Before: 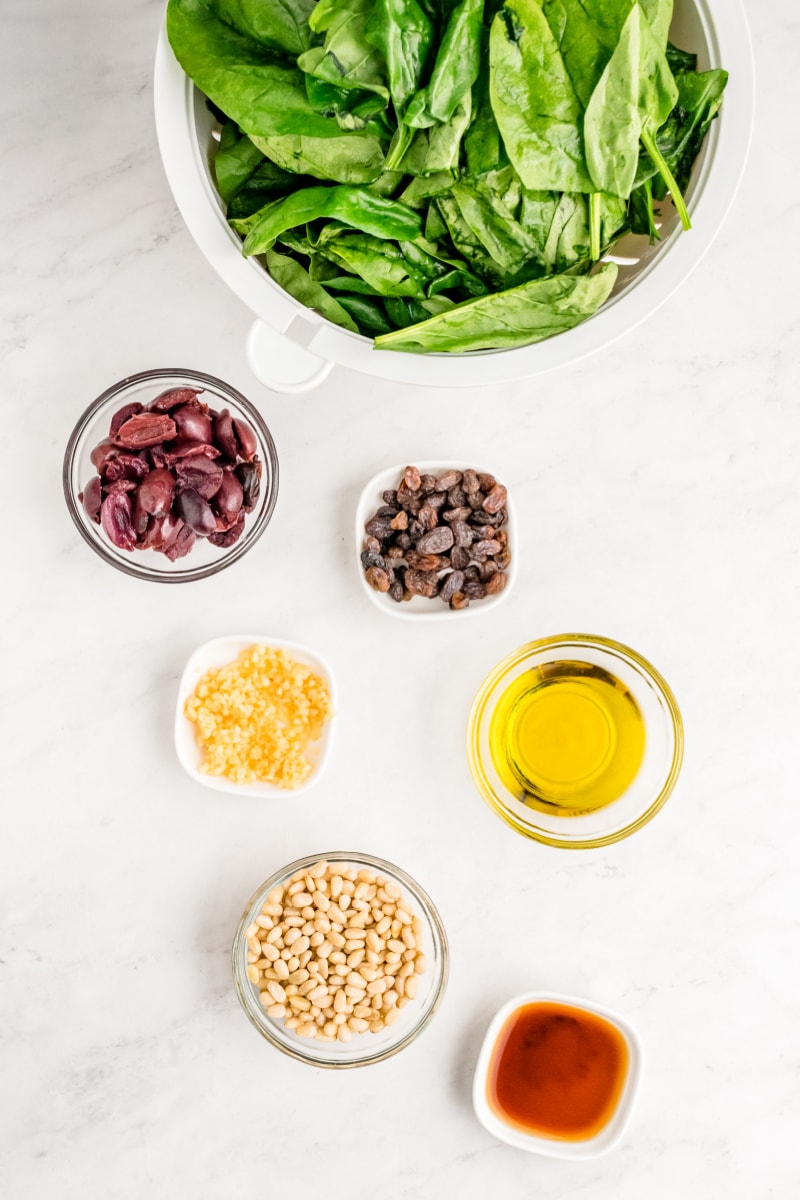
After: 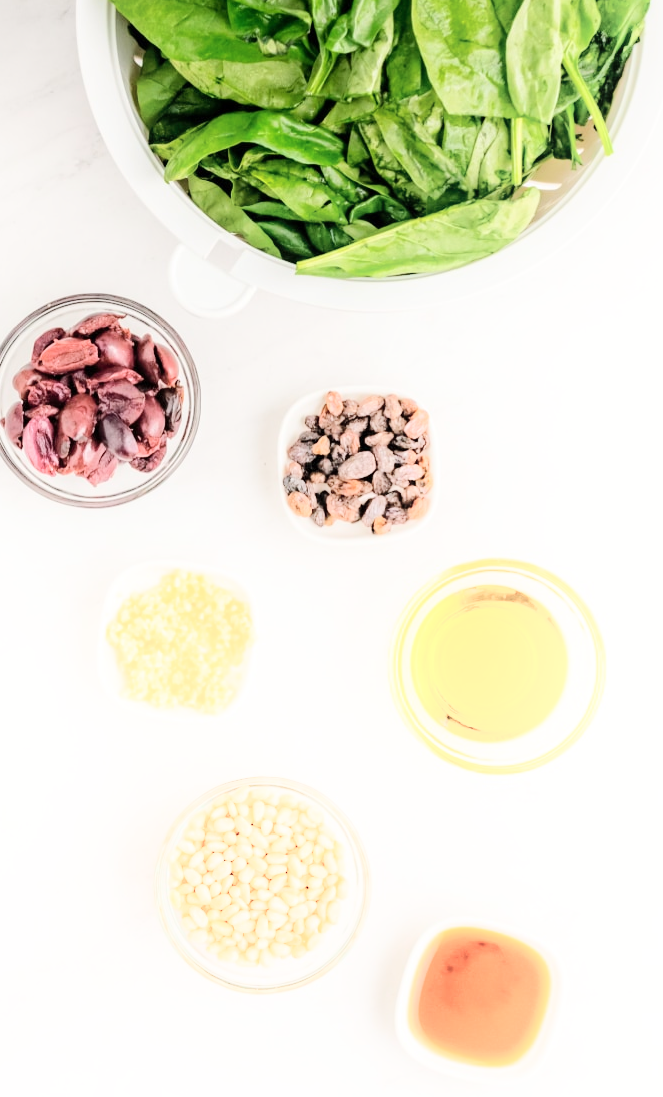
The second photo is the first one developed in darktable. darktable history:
shadows and highlights: shadows -55.35, highlights 85.8, soften with gaussian
crop: left 9.84%, top 6.288%, right 7.178%, bottom 2.277%
